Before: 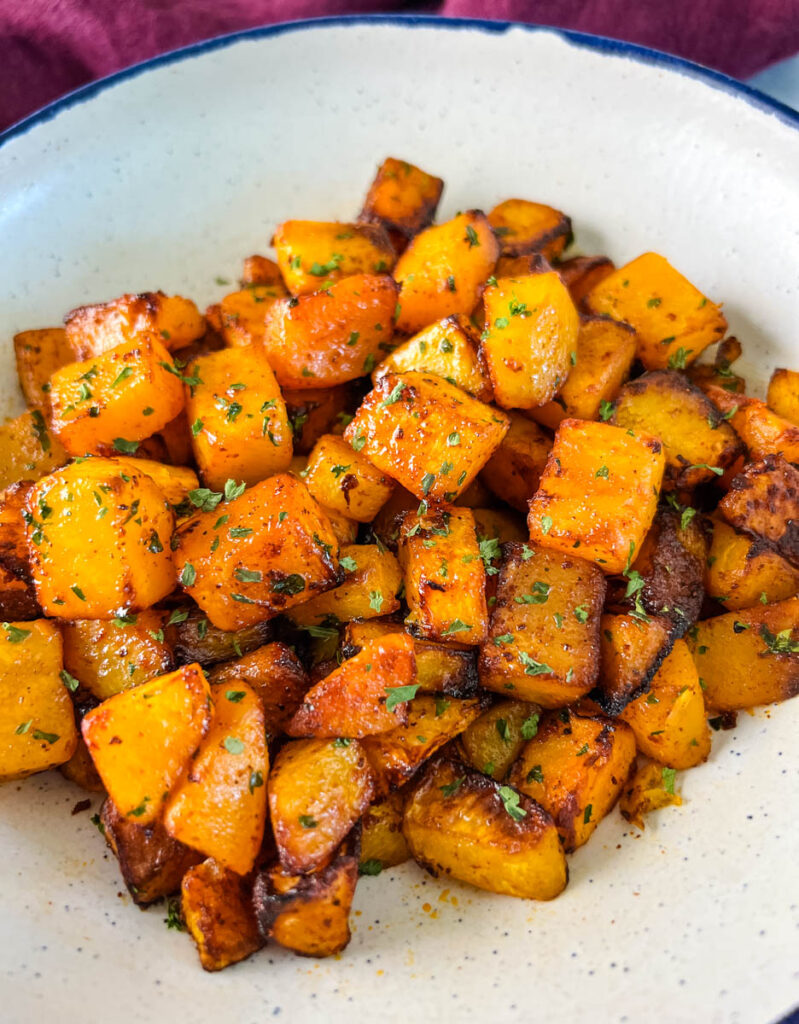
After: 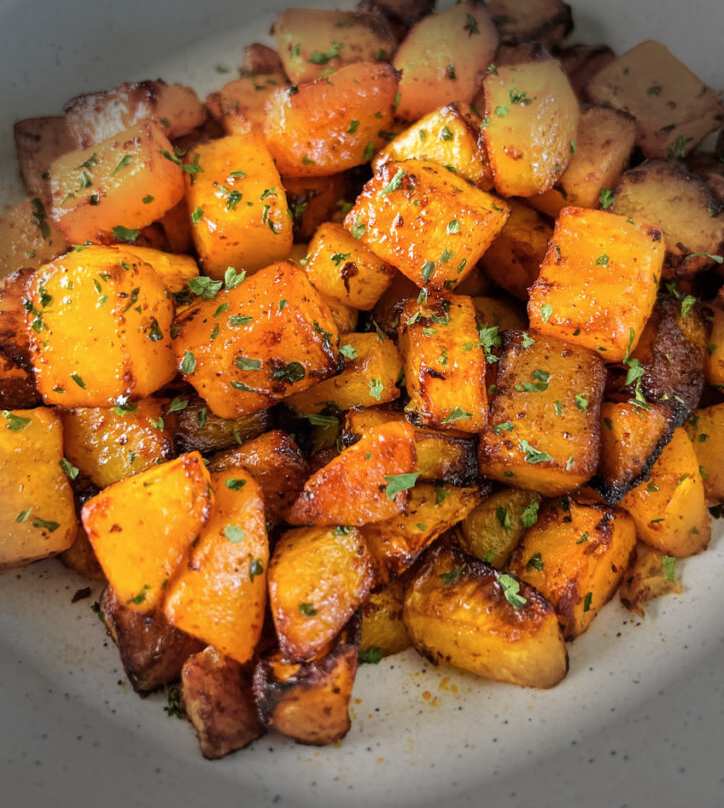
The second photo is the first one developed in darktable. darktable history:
crop: top 20.753%, right 9.322%, bottom 0.263%
contrast brightness saturation: saturation -0.06
vignetting: fall-off start 90.8%, fall-off radius 38.34%, brightness -0.796, width/height ratio 1.213, shape 1.29
